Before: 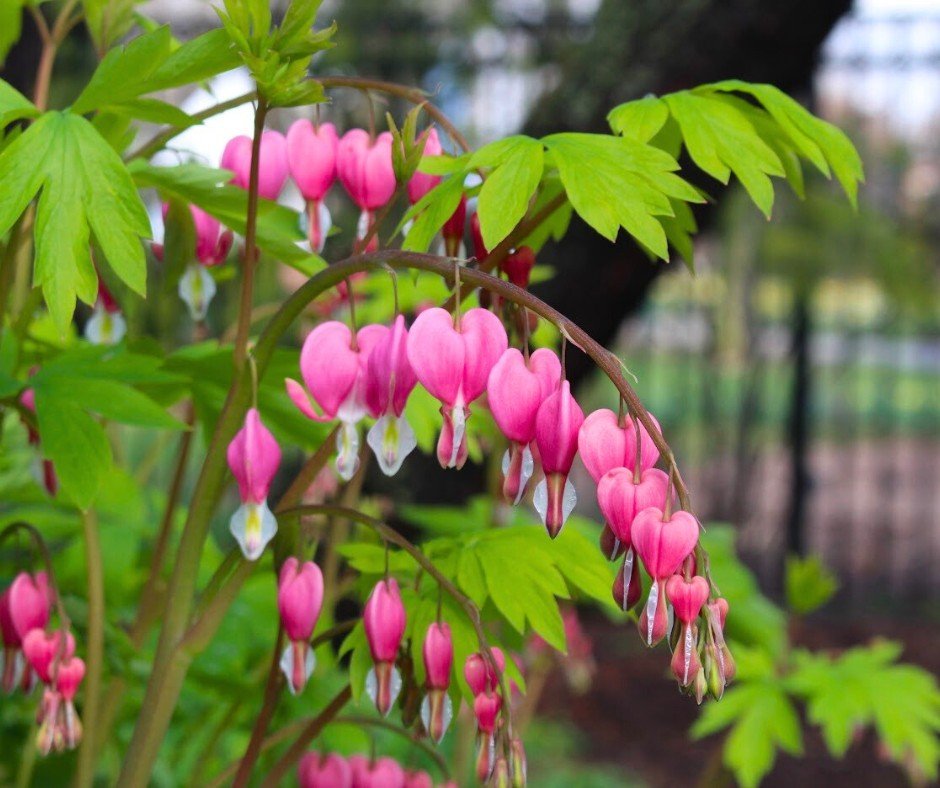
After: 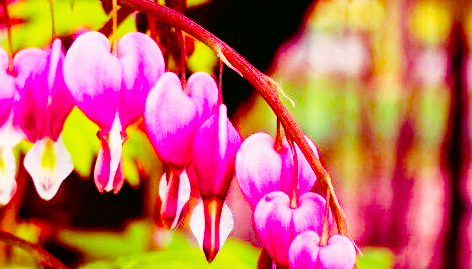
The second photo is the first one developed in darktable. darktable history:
crop: left 36.561%, top 35.045%, right 13.126%, bottom 30.813%
color correction: highlights a* 4.49, highlights b* 4.92, shadows a* -7.92, shadows b* 4.68
color balance rgb: shadows lift › luminance -18.727%, shadows lift › chroma 35.285%, perceptual saturation grading › global saturation 37.022%, perceptual saturation grading › shadows 35.778%, global vibrance 20%
base curve: curves: ch0 [(0, 0) (0.012, 0.01) (0.073, 0.168) (0.31, 0.711) (0.645, 0.957) (1, 1)], preserve colors none
